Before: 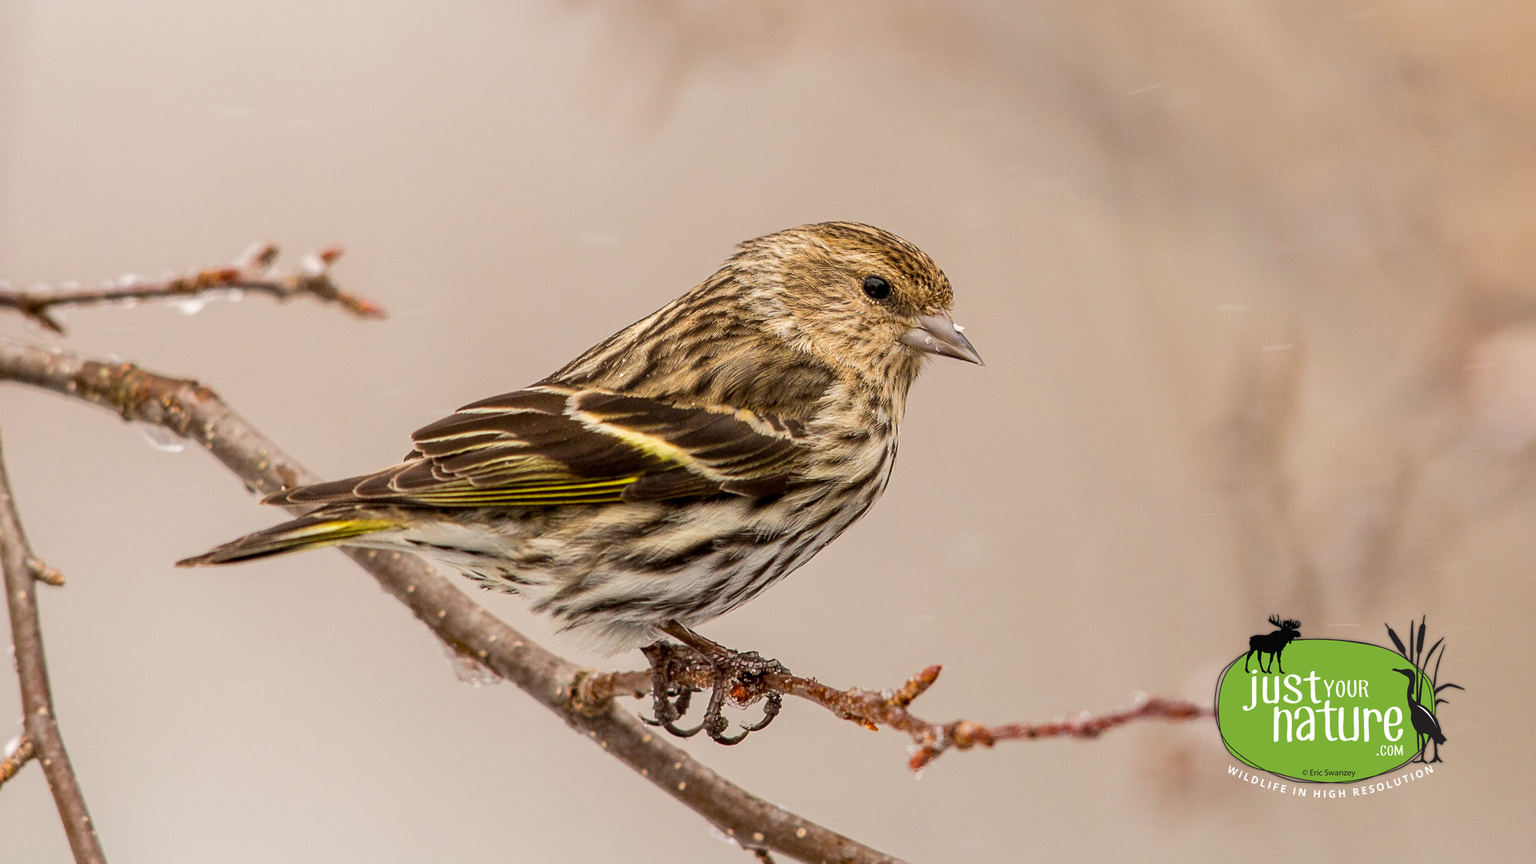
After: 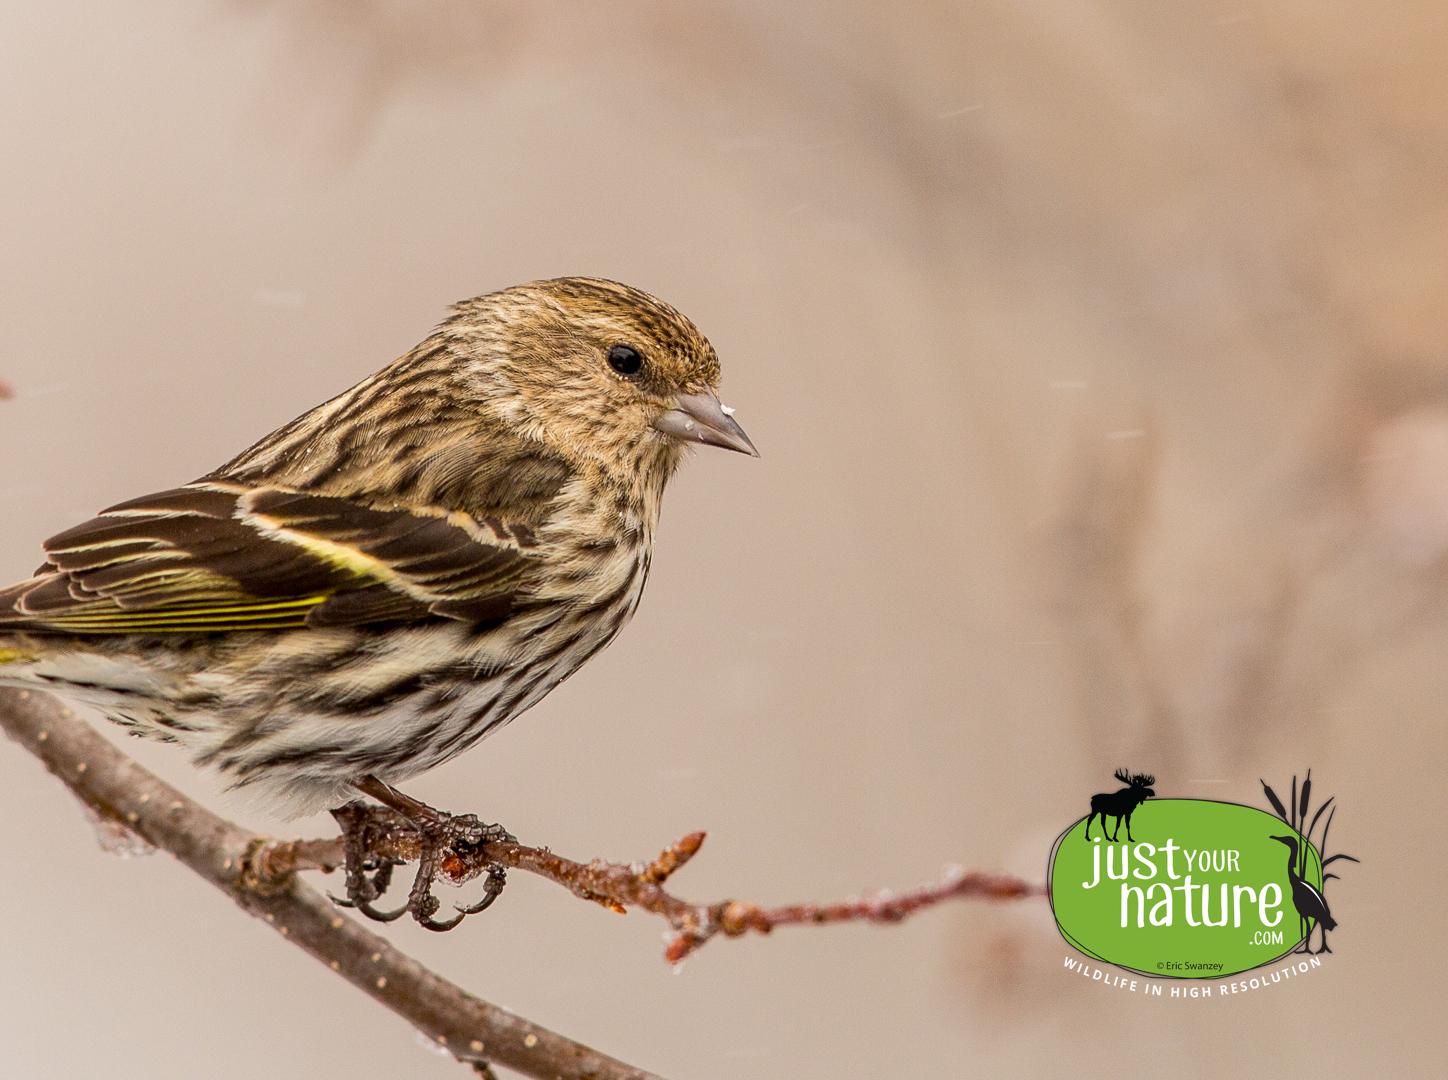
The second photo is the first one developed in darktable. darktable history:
crop and rotate: left 24.535%
